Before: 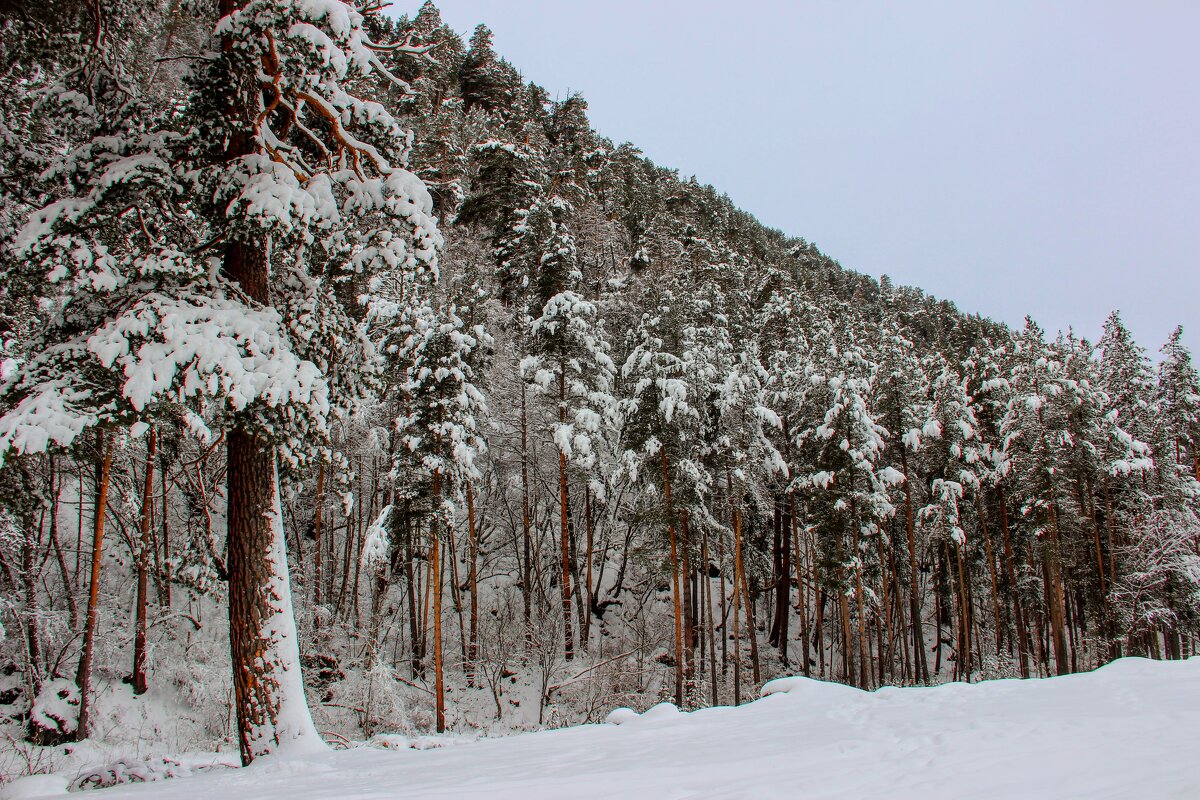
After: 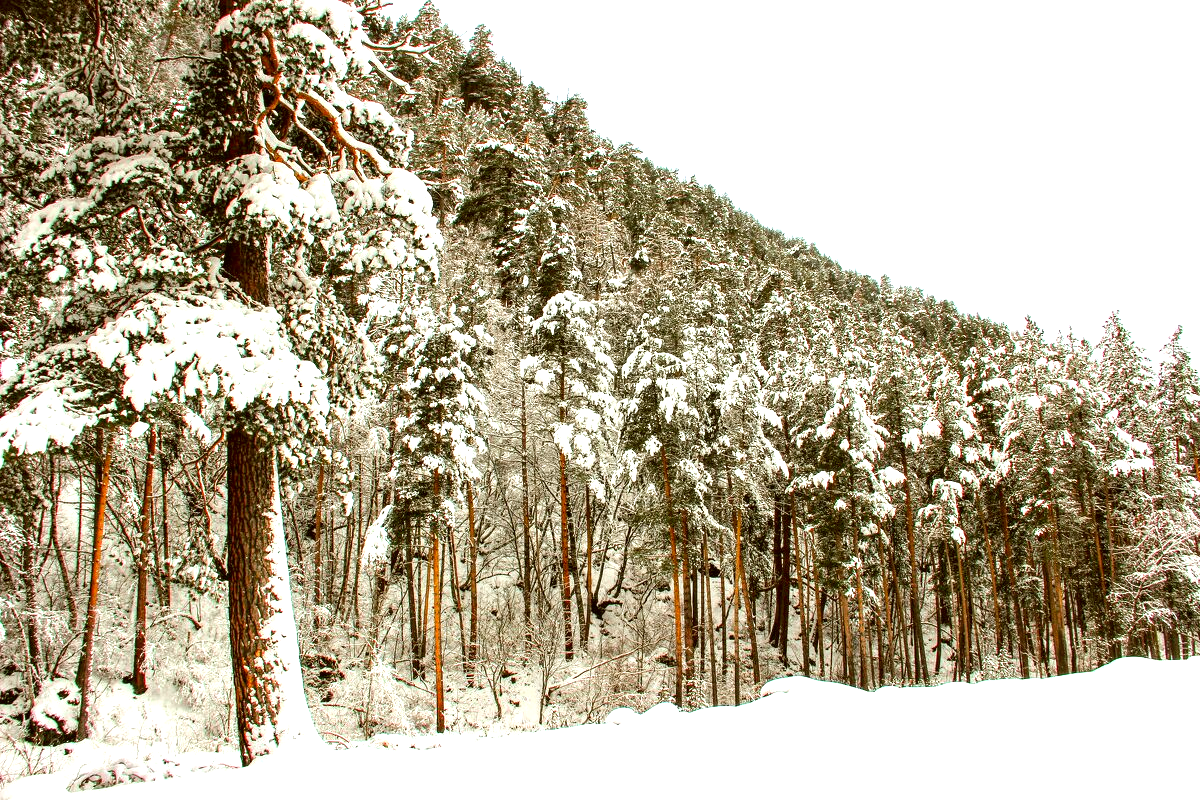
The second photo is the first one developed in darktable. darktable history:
local contrast: highlights 100%, shadows 100%, detail 120%, midtone range 0.2
color correction: highlights a* -1.43, highlights b* 10.12, shadows a* 0.395, shadows b* 19.35
exposure: black level correction 0, exposure 1.379 EV, compensate exposure bias true, compensate highlight preservation false
